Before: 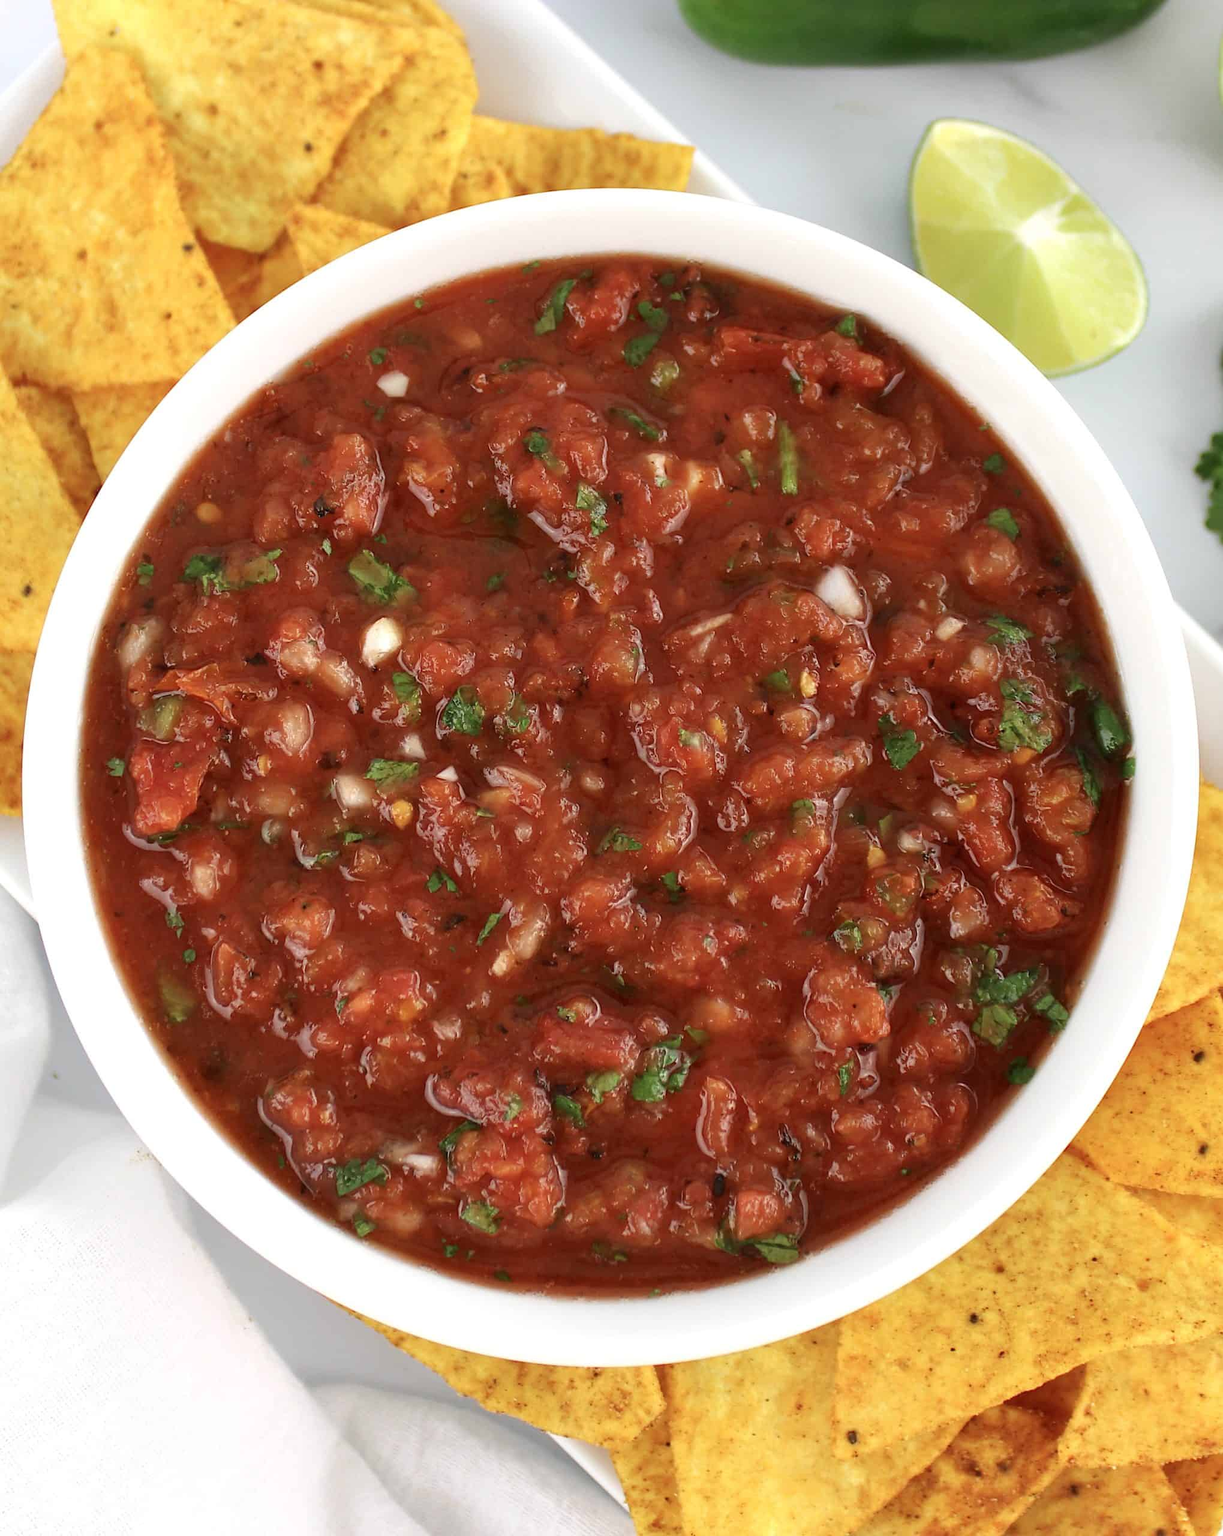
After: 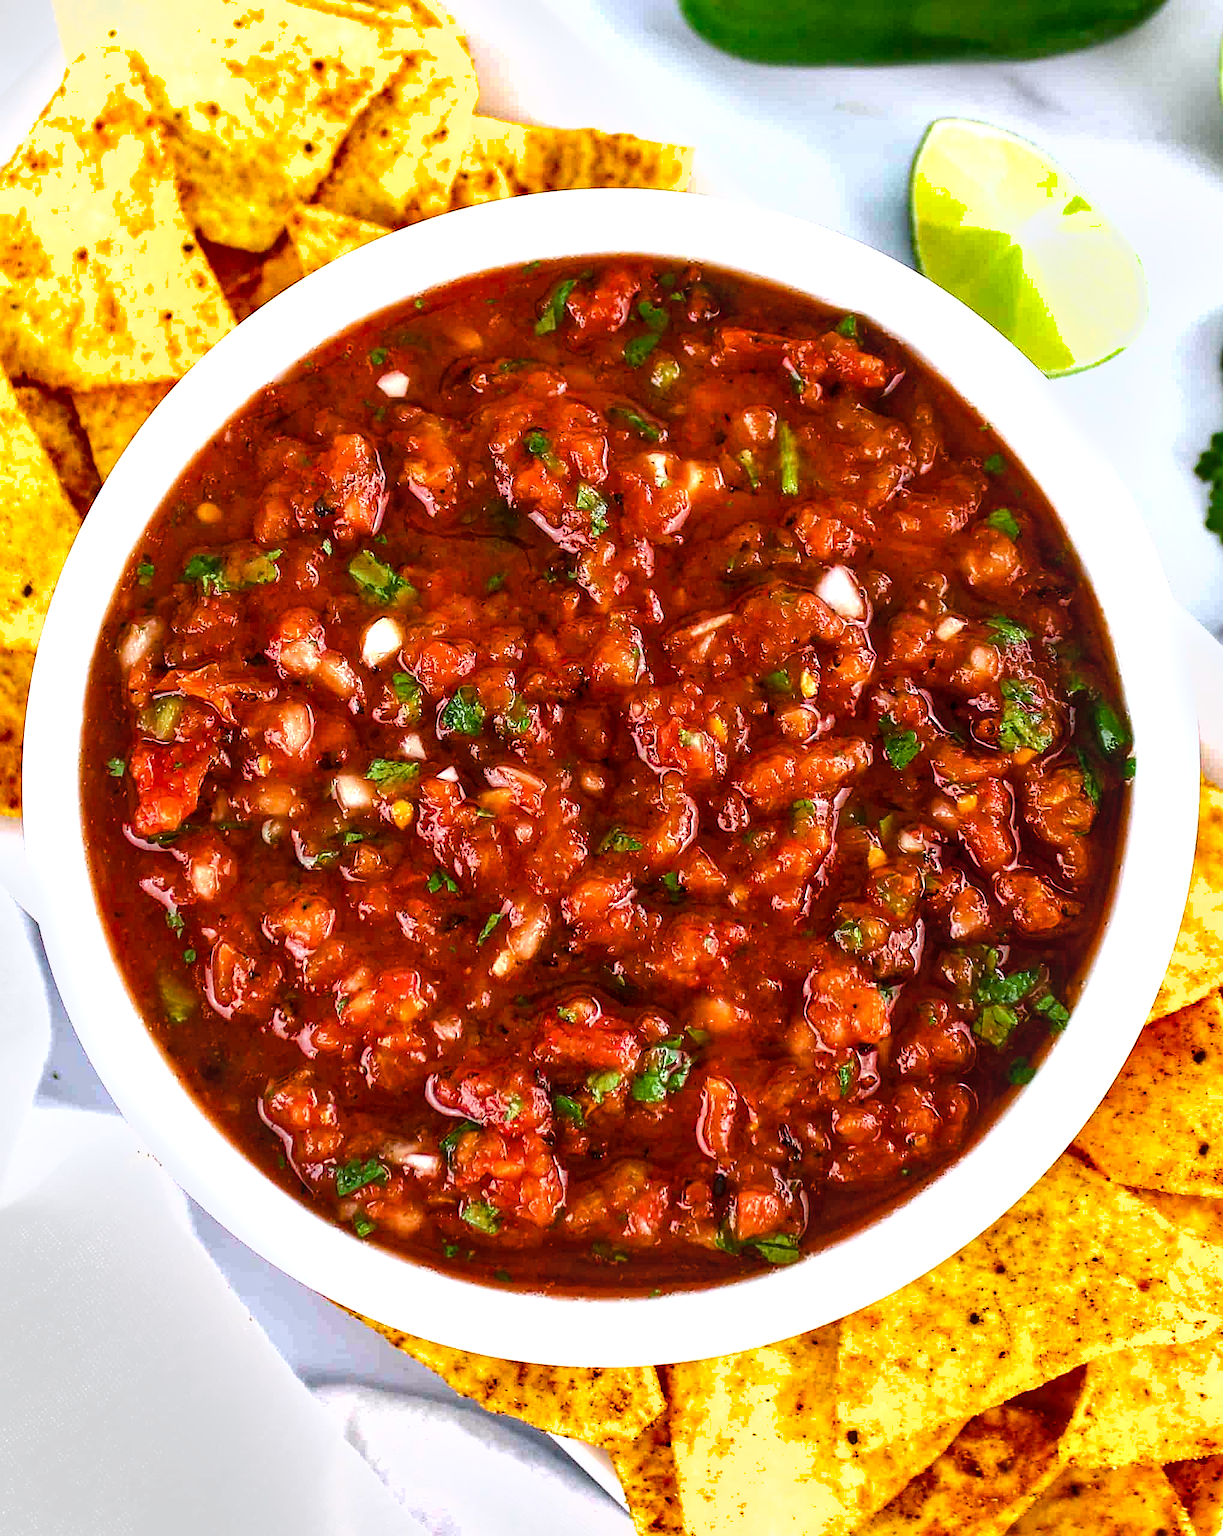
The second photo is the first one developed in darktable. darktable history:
shadows and highlights: soften with gaussian
tone equalizer: -8 EV -0.75 EV, -7 EV -0.7 EV, -6 EV -0.6 EV, -5 EV -0.4 EV, -3 EV 0.4 EV, -2 EV 0.6 EV, -1 EV 0.7 EV, +0 EV 0.75 EV, edges refinement/feathering 500, mask exposure compensation -1.57 EV, preserve details no
color calibration: illuminant as shot in camera, x 0.358, y 0.373, temperature 4628.91 K
color balance rgb: perceptual saturation grading › global saturation 45%, perceptual saturation grading › highlights -25%, perceptual saturation grading › shadows 50%, perceptual brilliance grading › global brilliance 3%, global vibrance 3%
sharpen: on, module defaults
local contrast: on, module defaults
